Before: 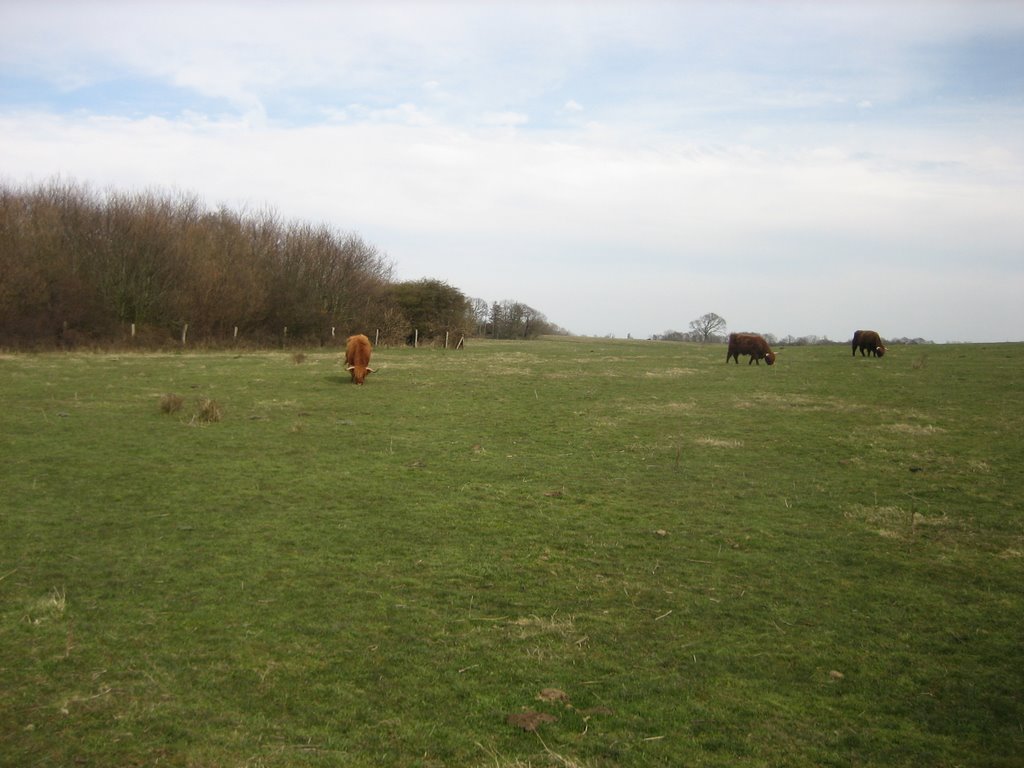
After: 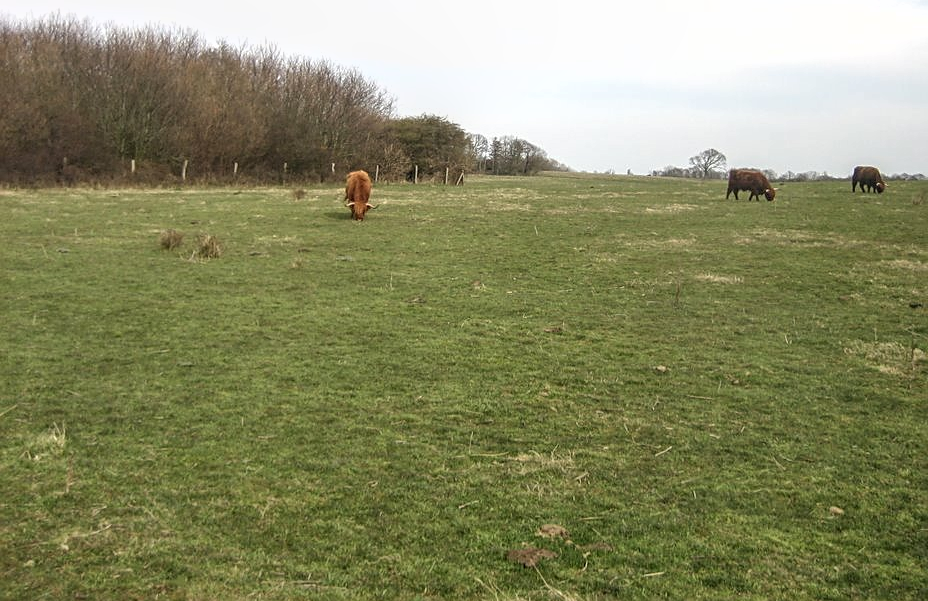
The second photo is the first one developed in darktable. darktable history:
shadows and highlights: radius 109.8, shadows 50.98, white point adjustment 9.03, highlights -2.91, soften with gaussian
sharpen: on, module defaults
local contrast: highlights 0%, shadows 1%, detail 133%
crop: top 21.398%, right 9.337%, bottom 0.336%
